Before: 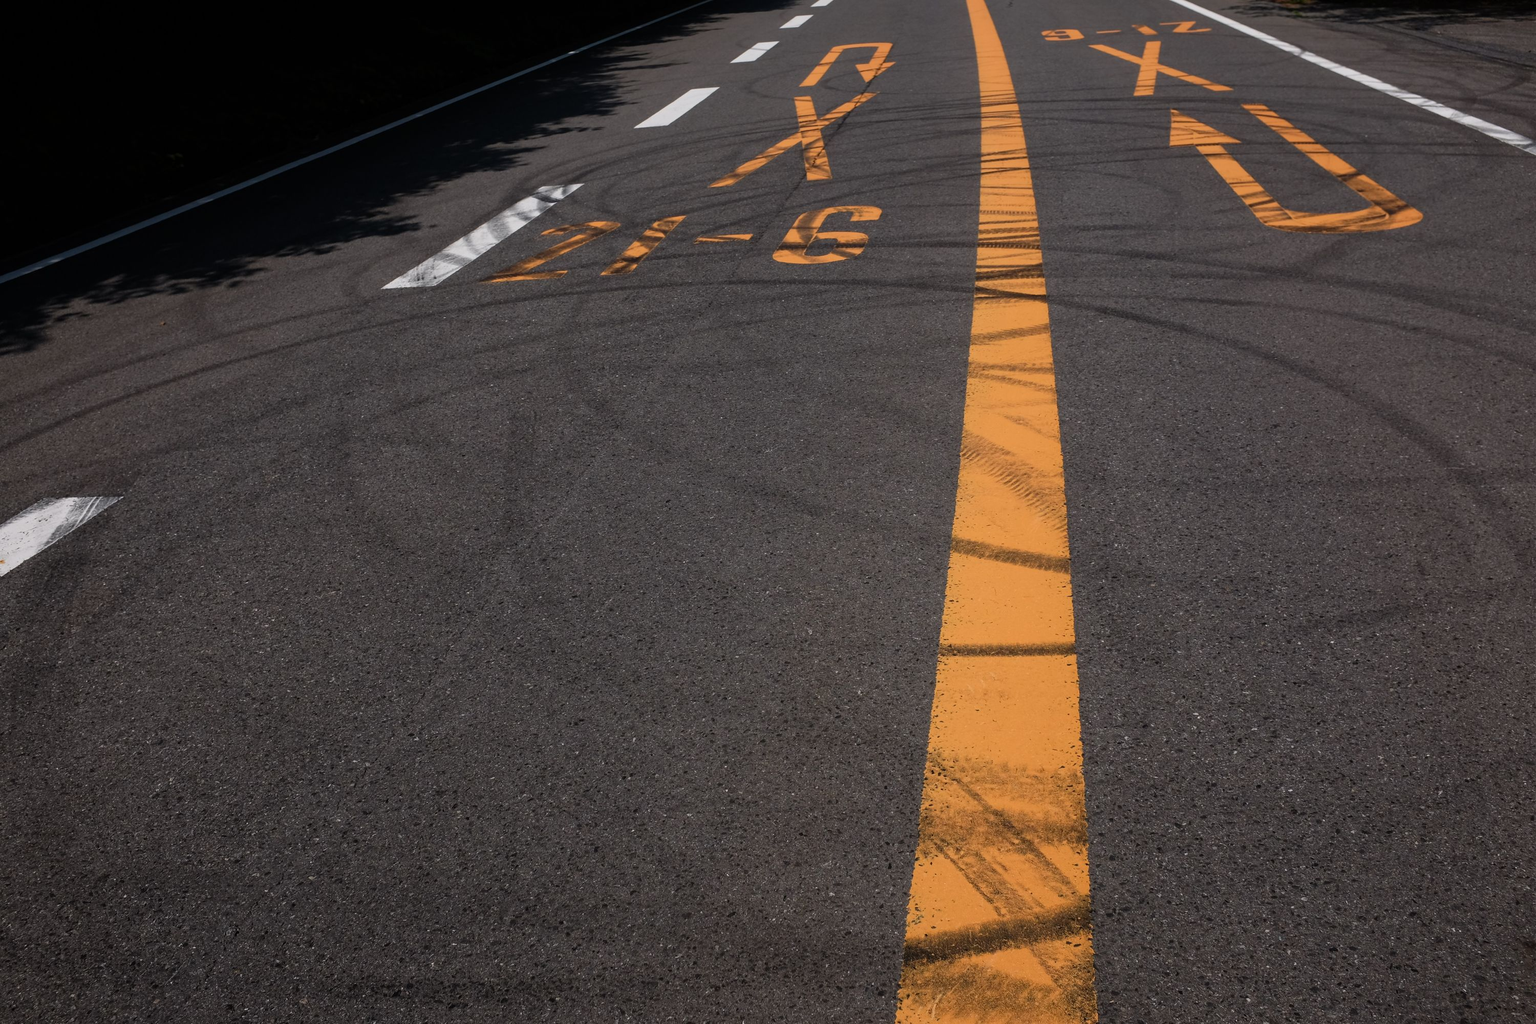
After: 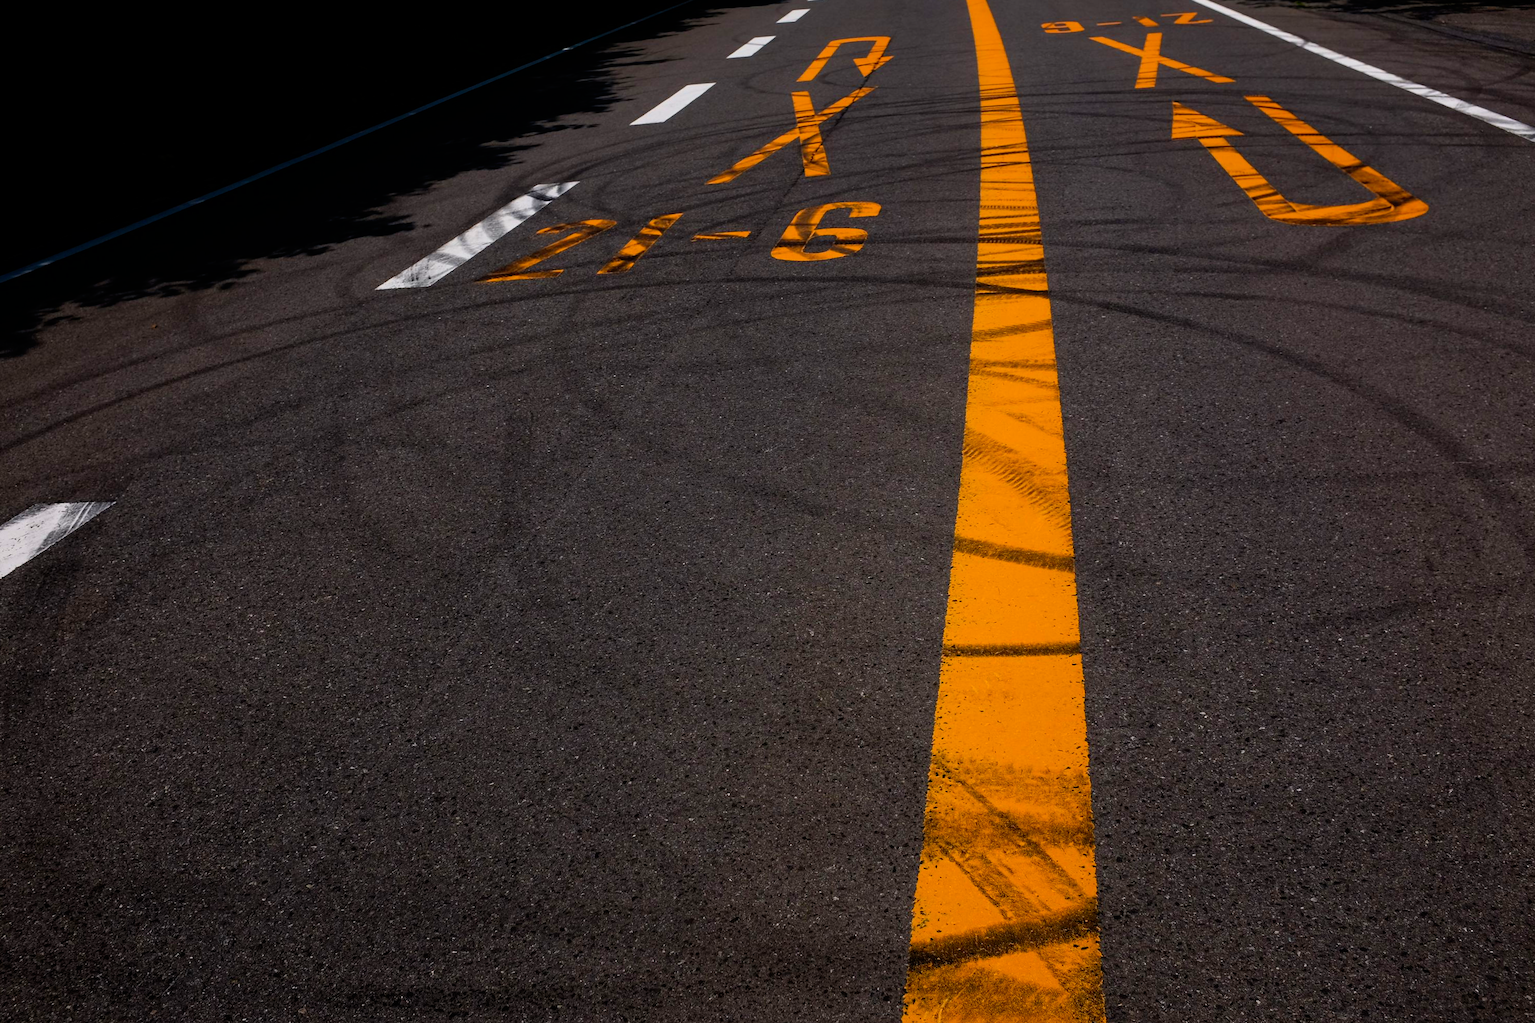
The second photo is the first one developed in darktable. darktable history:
tone curve: curves: ch0 [(0, 0) (0.003, 0) (0.011, 0.001) (0.025, 0.003) (0.044, 0.006) (0.069, 0.009) (0.1, 0.013) (0.136, 0.032) (0.177, 0.067) (0.224, 0.121) (0.277, 0.185) (0.335, 0.255) (0.399, 0.333) (0.468, 0.417) (0.543, 0.508) (0.623, 0.606) (0.709, 0.71) (0.801, 0.819) (0.898, 0.926) (1, 1)], preserve colors none
color balance rgb: perceptual saturation grading › global saturation 25%, global vibrance 20%
rotate and perspective: rotation -0.45°, automatic cropping original format, crop left 0.008, crop right 0.992, crop top 0.012, crop bottom 0.988
